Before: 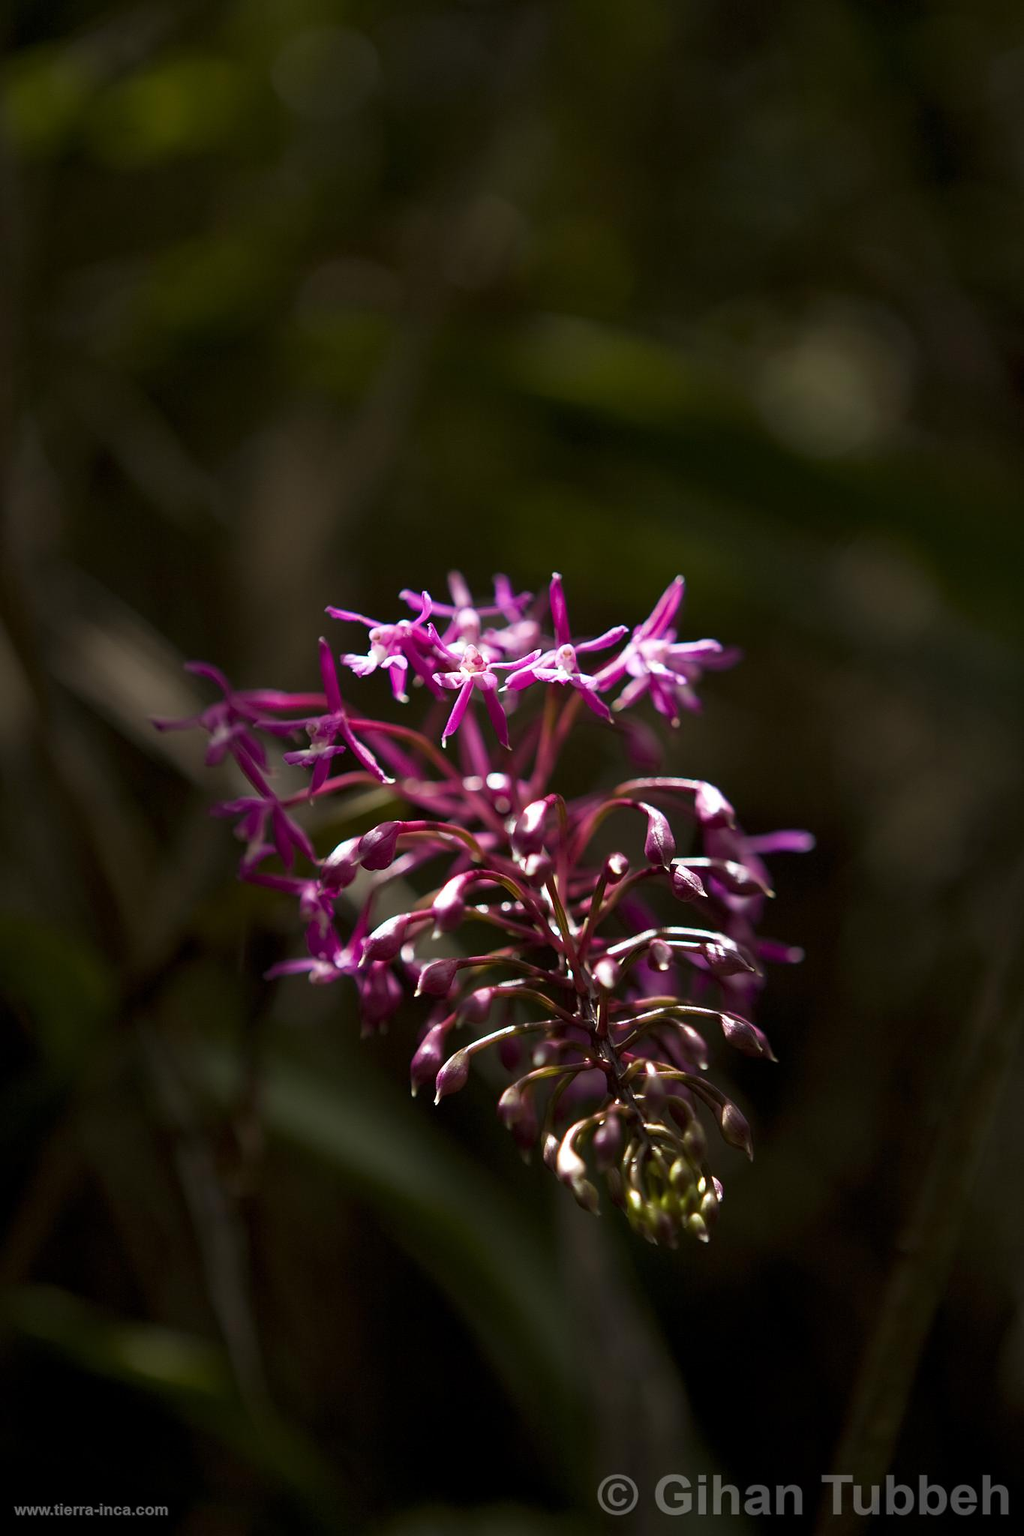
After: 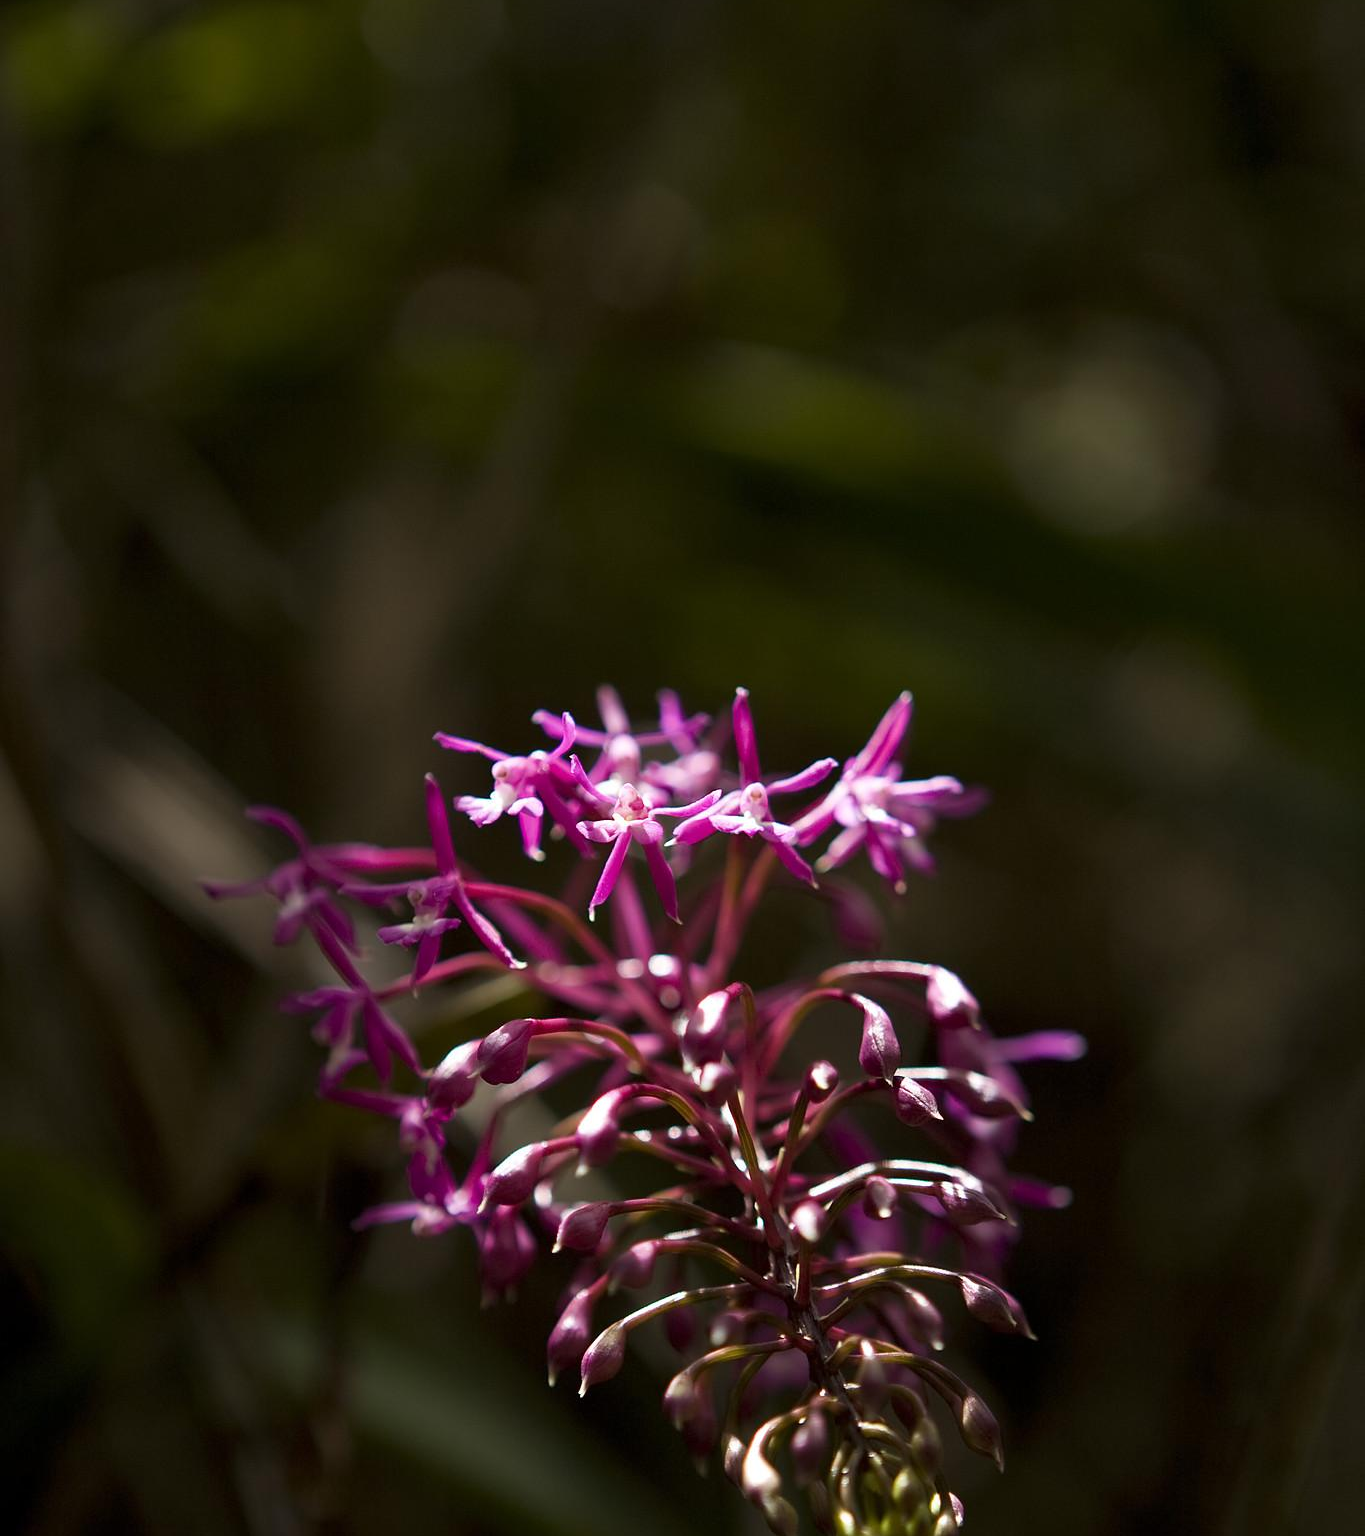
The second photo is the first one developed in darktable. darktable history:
crop: top 3.716%, bottom 21.276%
